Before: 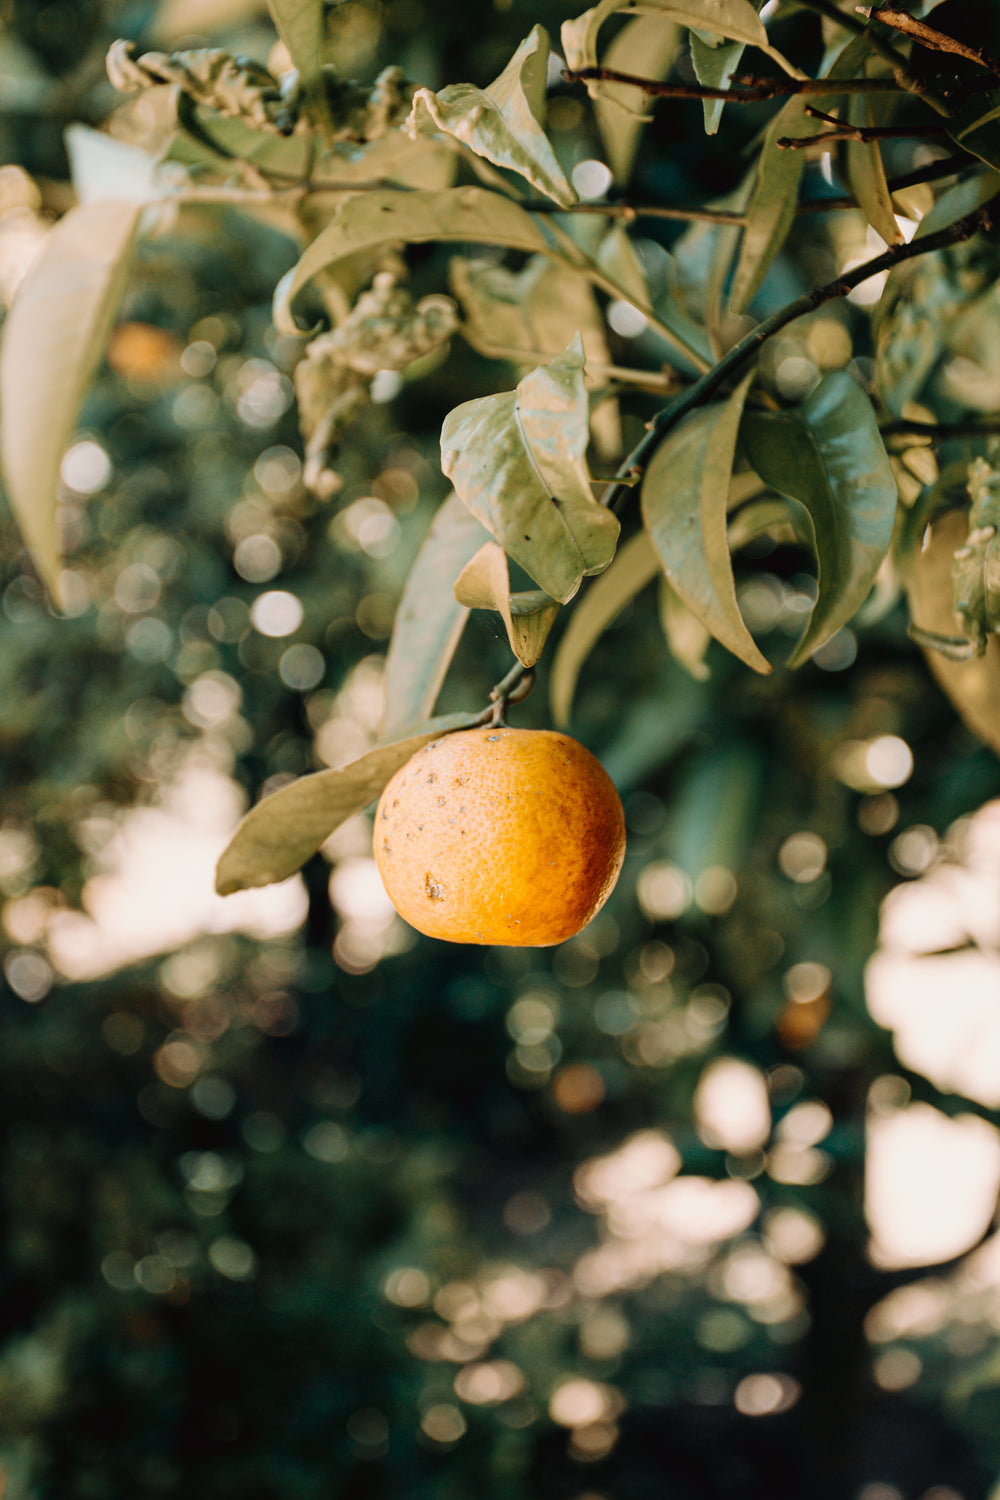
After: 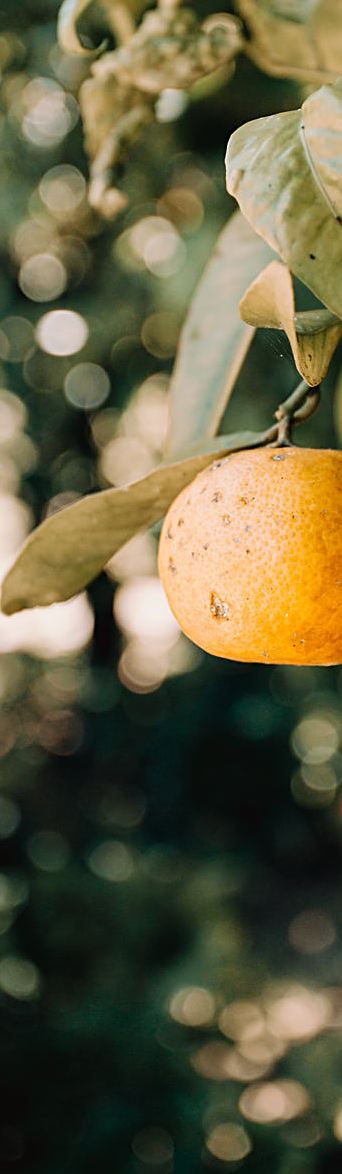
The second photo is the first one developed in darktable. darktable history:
sharpen: on, module defaults
crop and rotate: left 21.565%, top 18.767%, right 44.22%, bottom 2.964%
